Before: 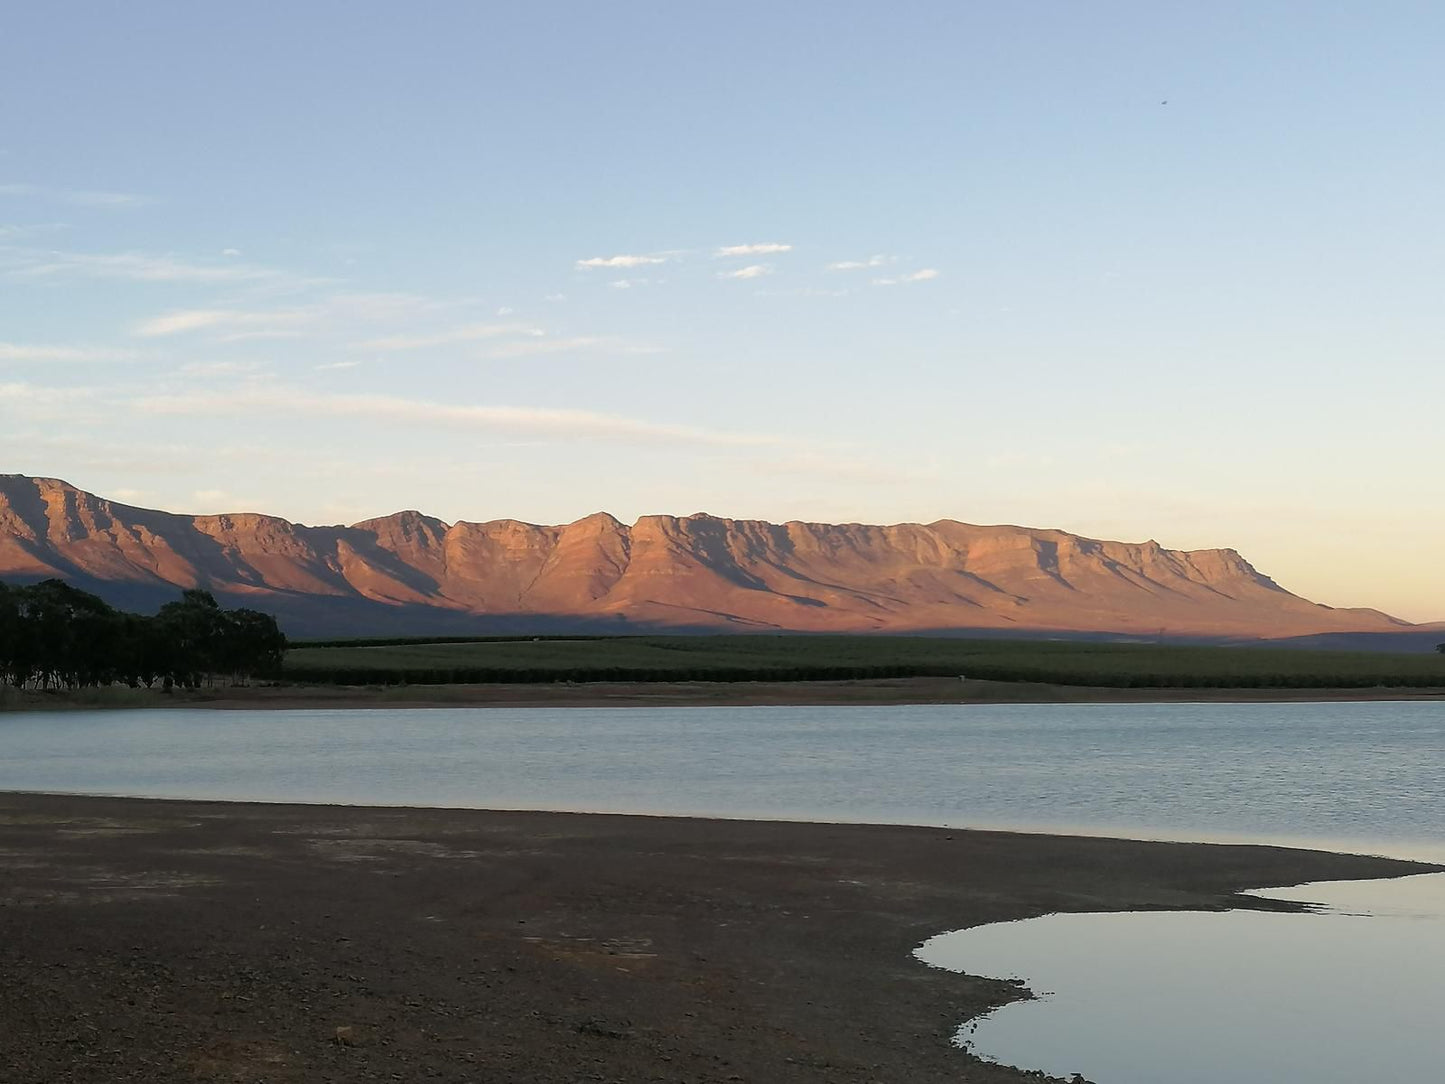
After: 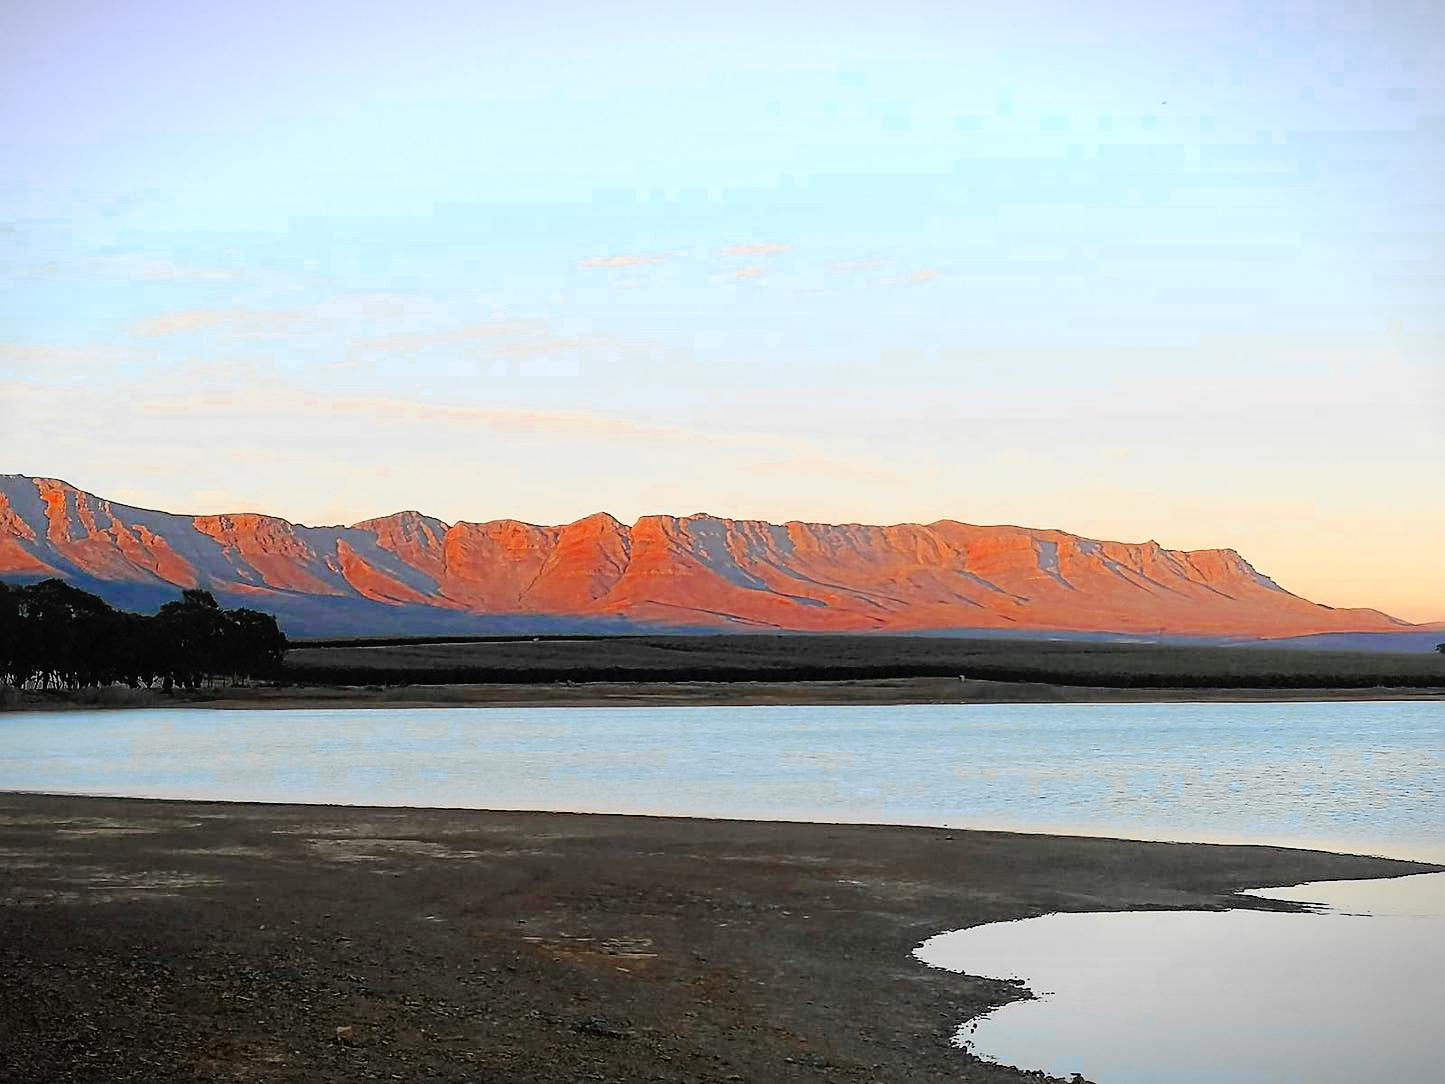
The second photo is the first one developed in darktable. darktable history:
tone curve: curves: ch0 [(0, 0) (0.003, 0.007) (0.011, 0.01) (0.025, 0.018) (0.044, 0.028) (0.069, 0.034) (0.1, 0.04) (0.136, 0.051) (0.177, 0.104) (0.224, 0.161) (0.277, 0.234) (0.335, 0.316) (0.399, 0.41) (0.468, 0.487) (0.543, 0.577) (0.623, 0.679) (0.709, 0.769) (0.801, 0.854) (0.898, 0.922) (1, 1)], color space Lab, independent channels, preserve colors none
color balance rgb: shadows lift › chroma 0.997%, shadows lift › hue 115.02°, global offset › luminance 0.48%, perceptual saturation grading › global saturation 19.499%, saturation formula JzAzBz (2021)
color zones: curves: ch0 [(0, 0.363) (0.128, 0.373) (0.25, 0.5) (0.402, 0.407) (0.521, 0.525) (0.63, 0.559) (0.729, 0.662) (0.867, 0.471)]; ch1 [(0, 0.515) (0.136, 0.618) (0.25, 0.5) (0.378, 0) (0.516, 0) (0.622, 0.593) (0.737, 0.819) (0.87, 0.593)]; ch2 [(0, 0.529) (0.128, 0.471) (0.282, 0.451) (0.386, 0.662) (0.516, 0.525) (0.633, 0.554) (0.75, 0.62) (0.875, 0.441)]
sharpen: on, module defaults
exposure: black level correction 0, exposure 0.951 EV, compensate exposure bias true, compensate highlight preservation false
vignetting: fall-off start 99.79%, width/height ratio 1.306
filmic rgb: black relative exposure -7.65 EV, white relative exposure 4.56 EV, hardness 3.61, color science v6 (2022)
